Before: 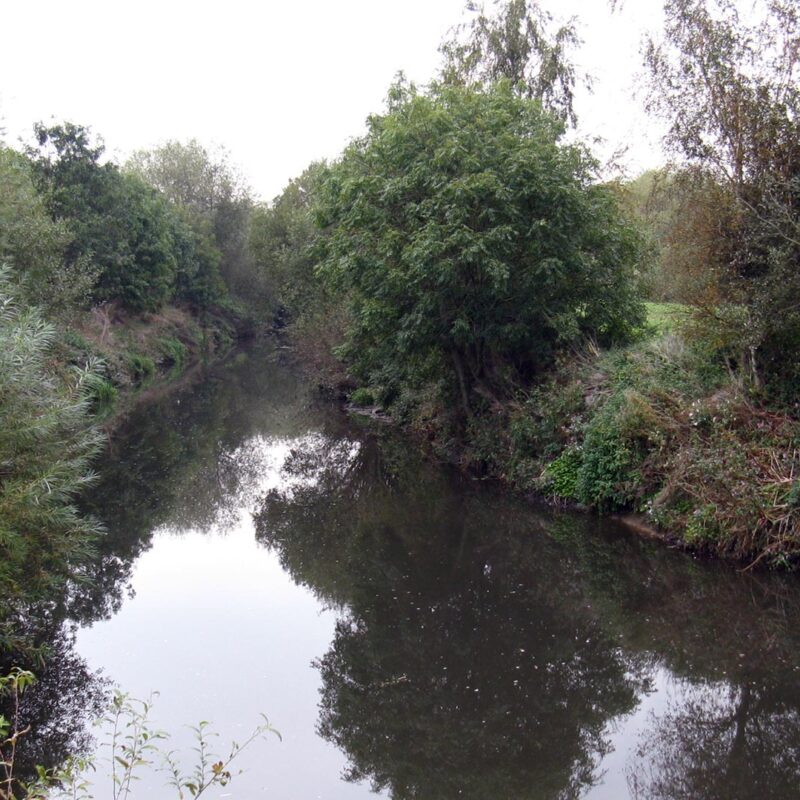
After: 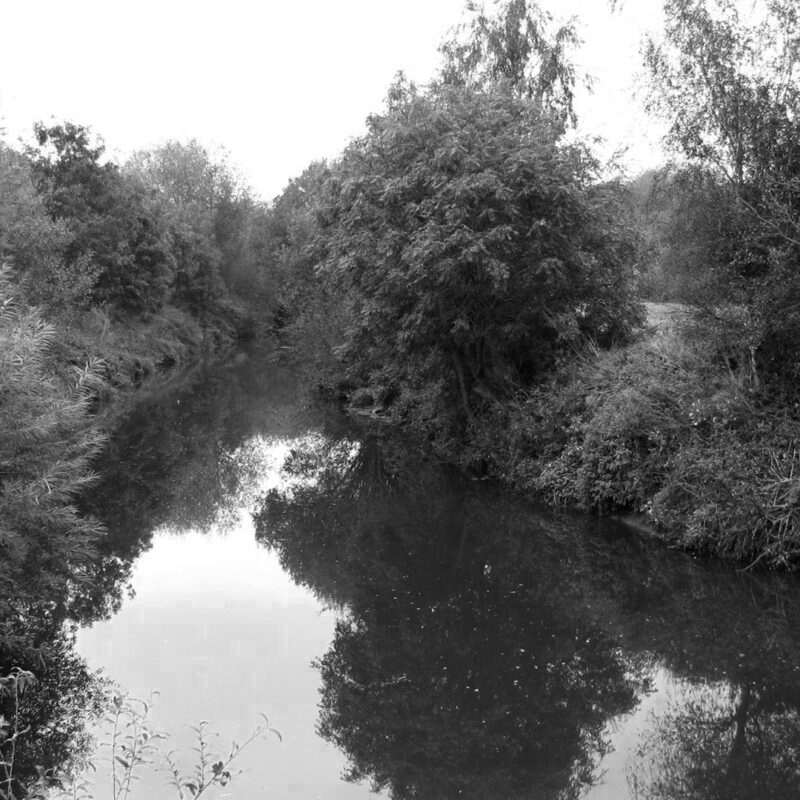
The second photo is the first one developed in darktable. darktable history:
contrast brightness saturation: saturation -0.05
color zones: curves: ch0 [(0.002, 0.429) (0.121, 0.212) (0.198, 0.113) (0.276, 0.344) (0.331, 0.541) (0.41, 0.56) (0.482, 0.289) (0.619, 0.227) (0.721, 0.18) (0.821, 0.435) (0.928, 0.555) (1, 0.587)]; ch1 [(0, 0) (0.143, 0) (0.286, 0) (0.429, 0) (0.571, 0) (0.714, 0) (0.857, 0)]
color balance rgb: saturation formula JzAzBz (2021)
